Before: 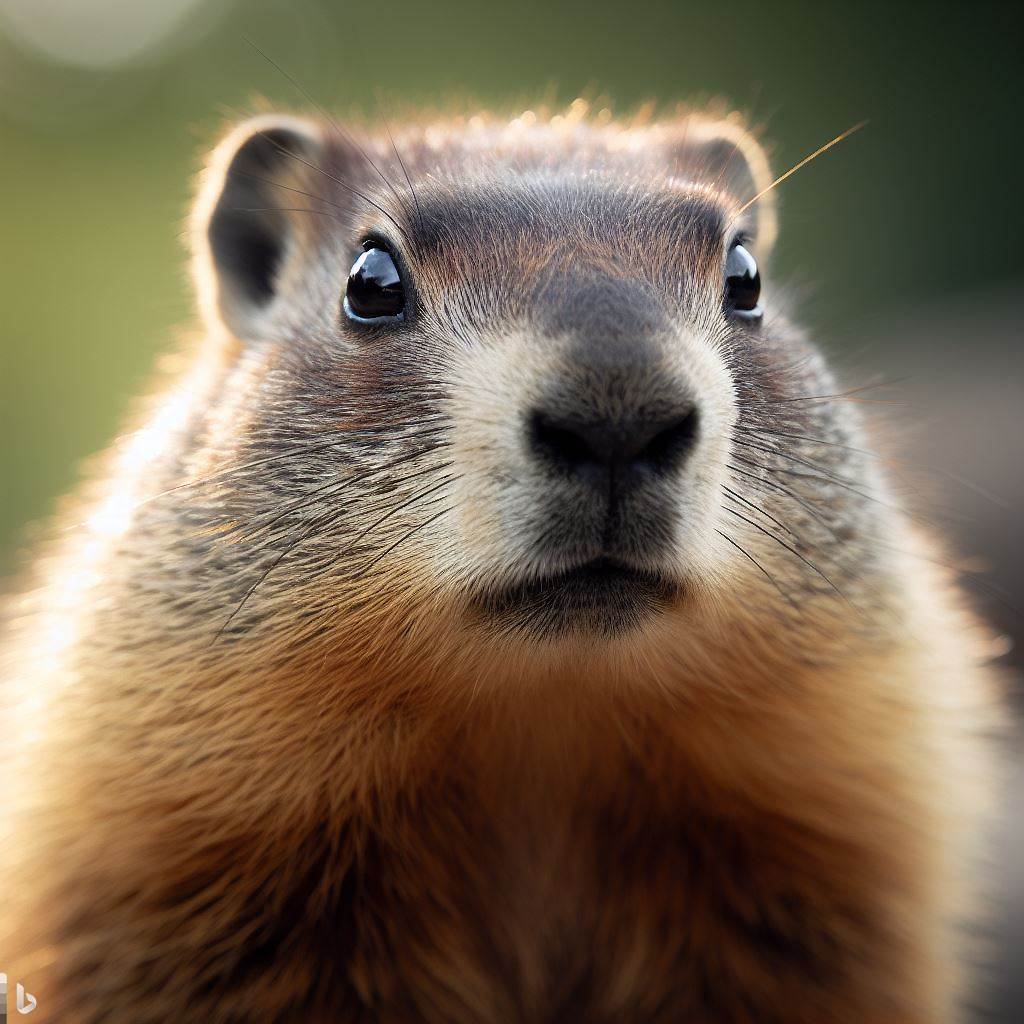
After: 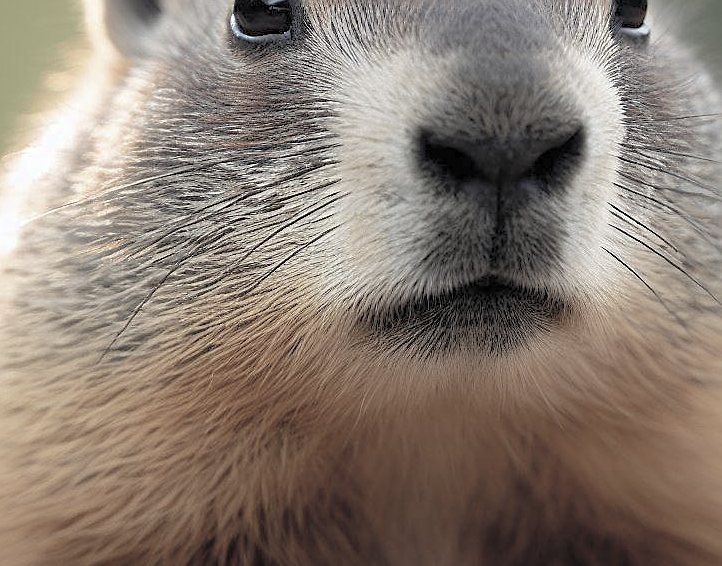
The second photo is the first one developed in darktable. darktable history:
crop: left 11.123%, top 27.61%, right 18.3%, bottom 17.034%
contrast brightness saturation: brightness 0.18, saturation -0.5
rotate and perspective: automatic cropping original format, crop left 0, crop top 0
tone equalizer: -8 EV -0.55 EV
shadows and highlights: on, module defaults
sharpen: on, module defaults
